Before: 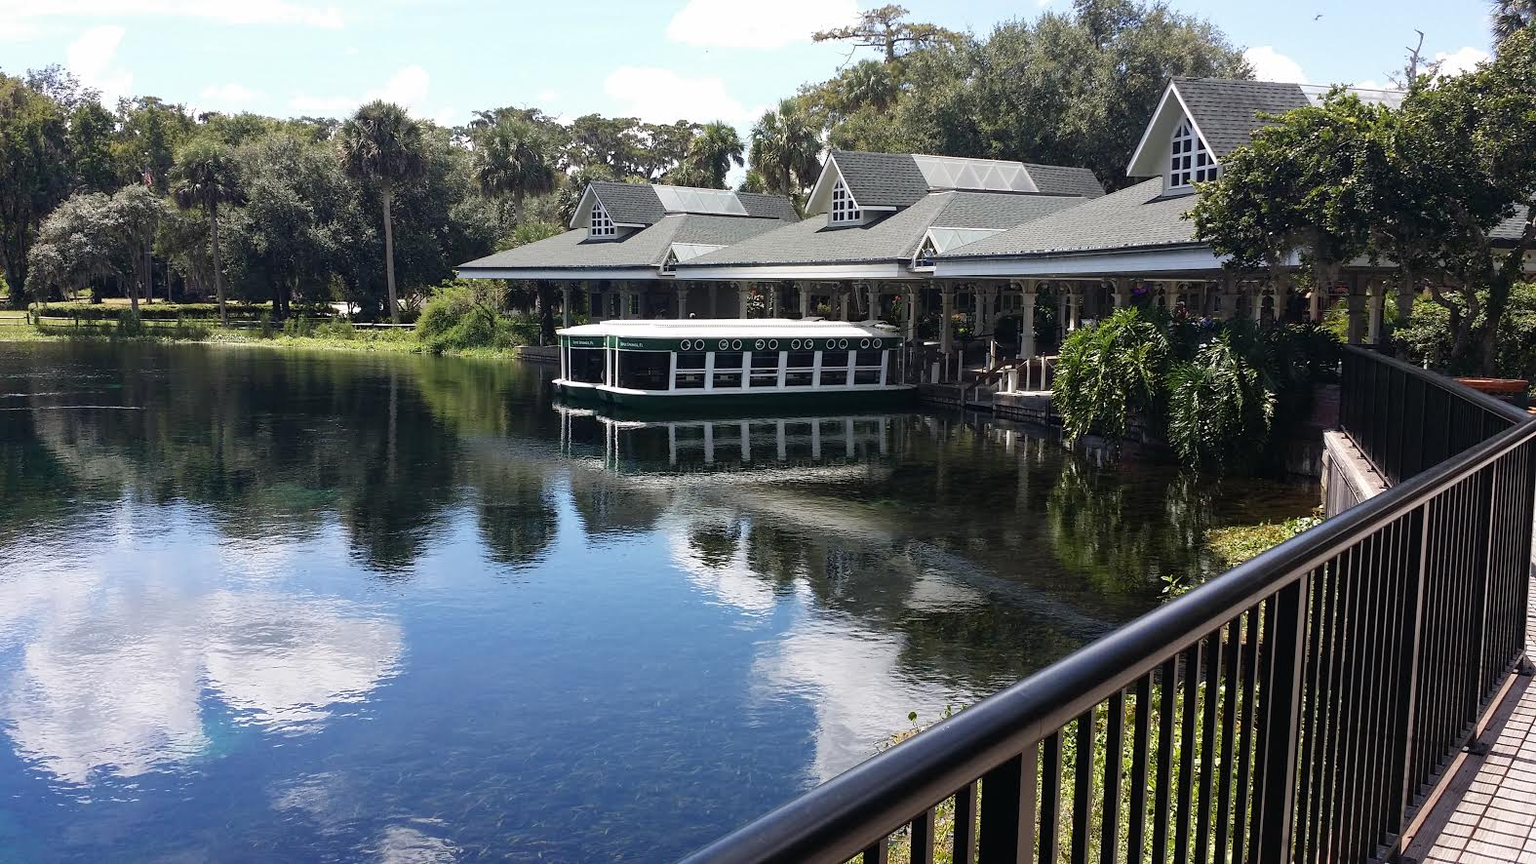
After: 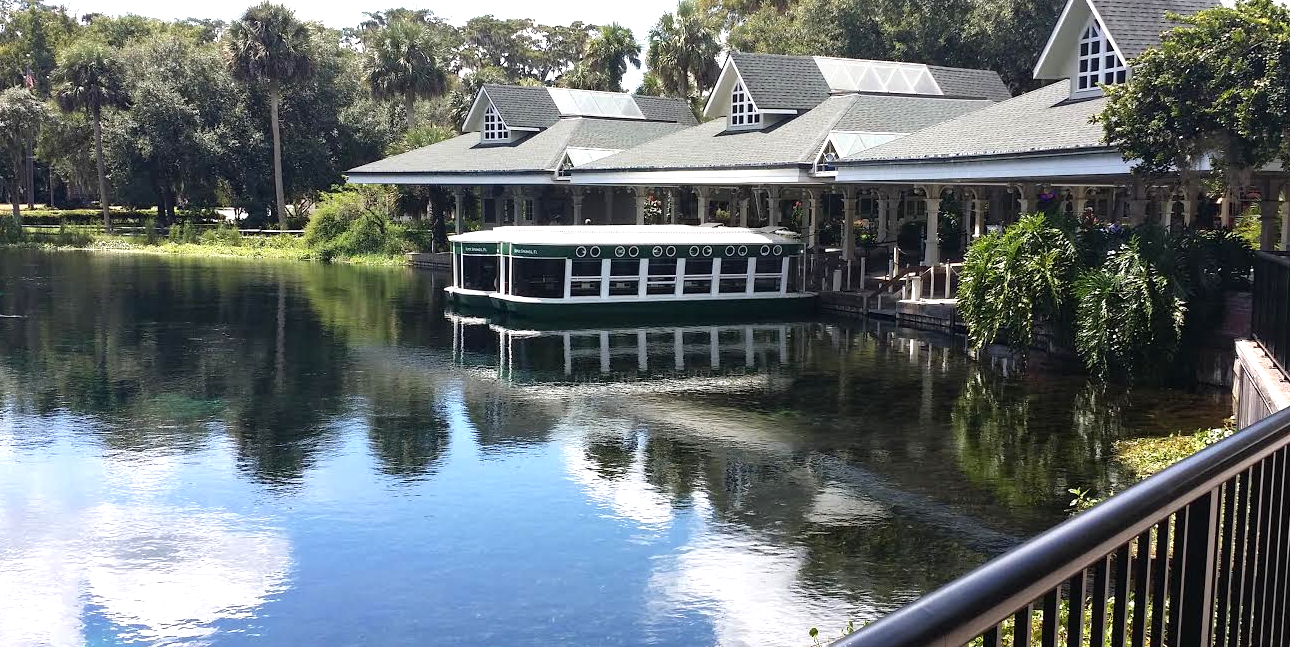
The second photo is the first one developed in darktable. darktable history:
crop: left 7.75%, top 11.524%, right 10.322%, bottom 15.436%
exposure: exposure 0.606 EV, compensate exposure bias true, compensate highlight preservation false
